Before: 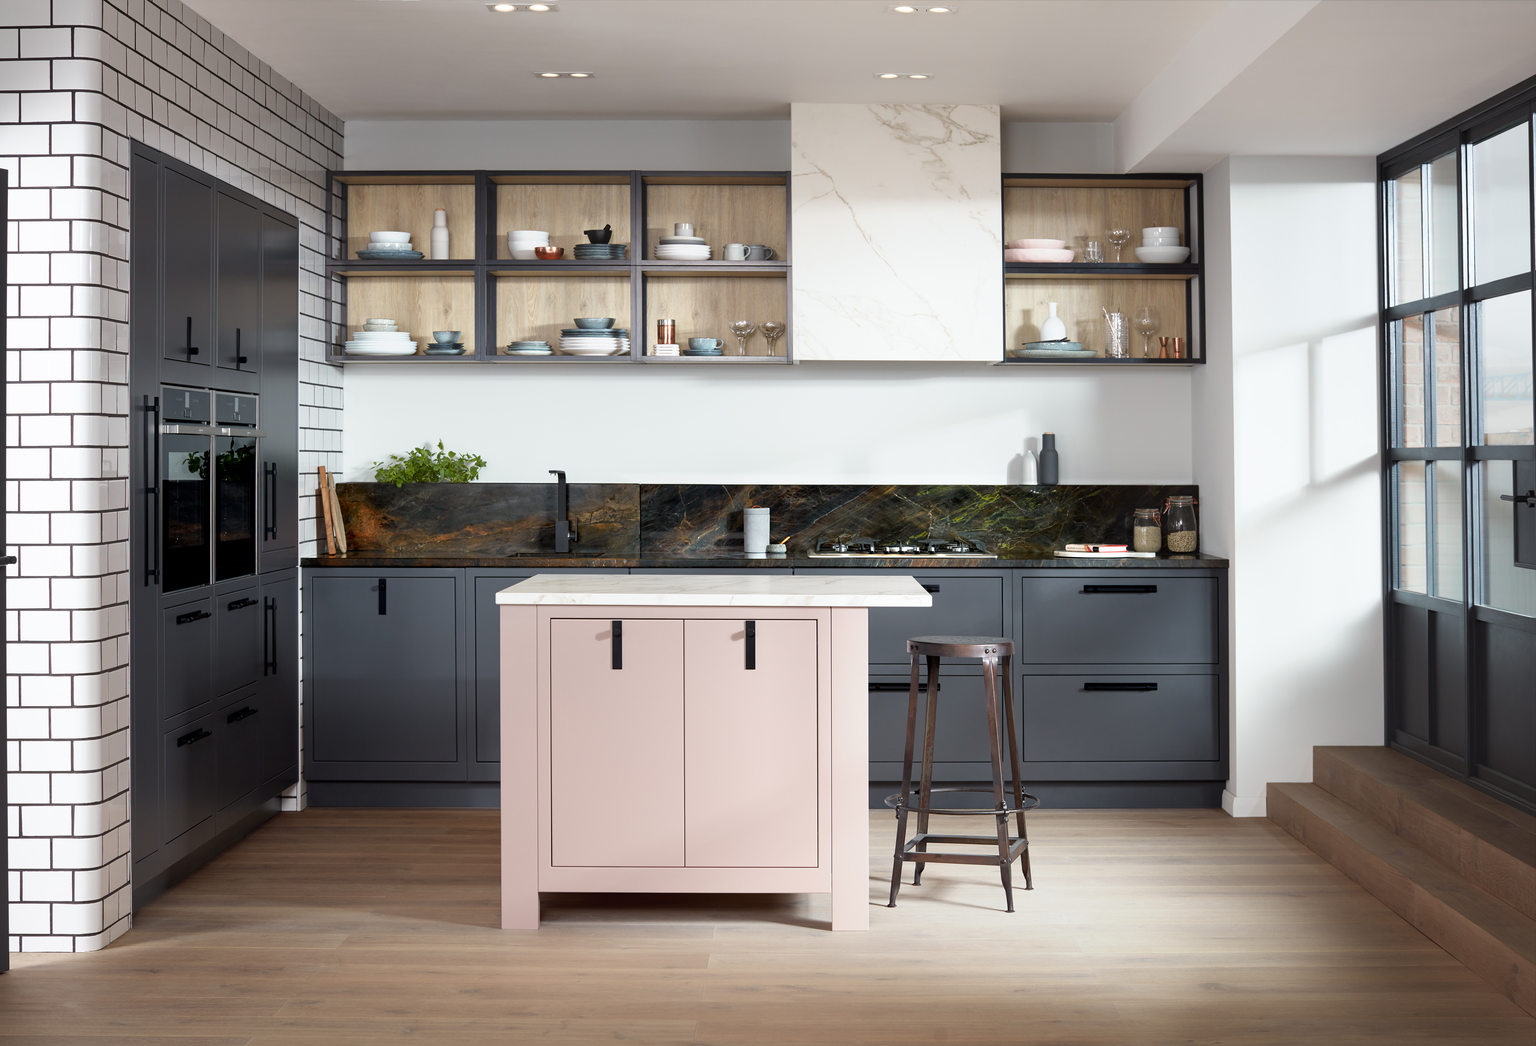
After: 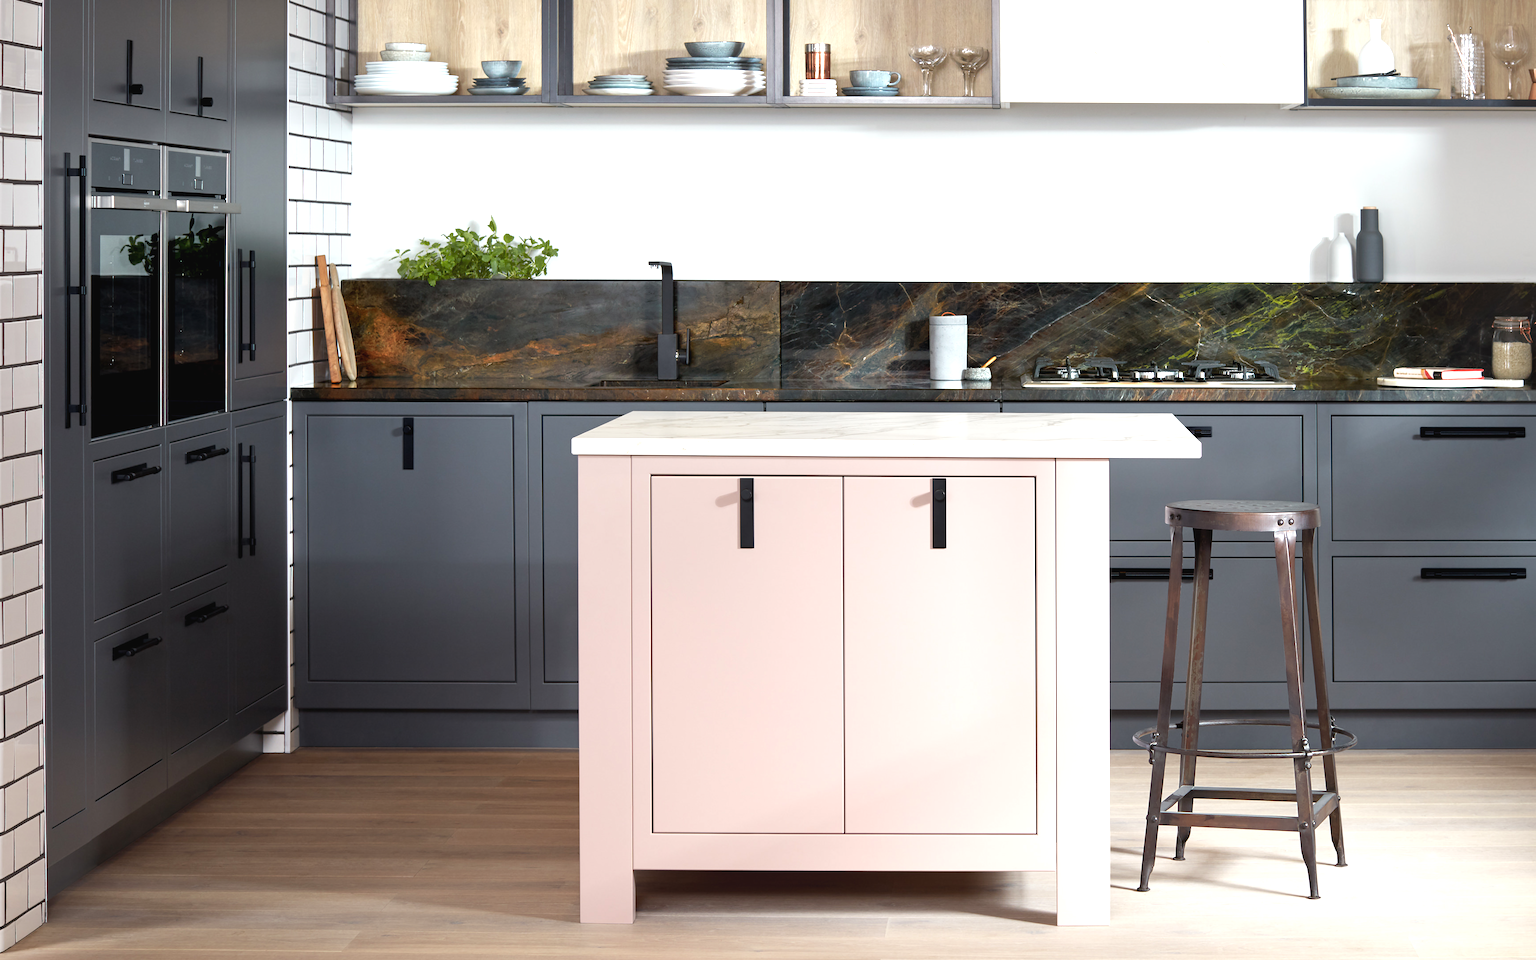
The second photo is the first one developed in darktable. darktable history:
crop: left 6.488%, top 27.668%, right 24.183%, bottom 8.656%
exposure: black level correction -0.002, exposure 0.54 EV, compensate highlight preservation false
